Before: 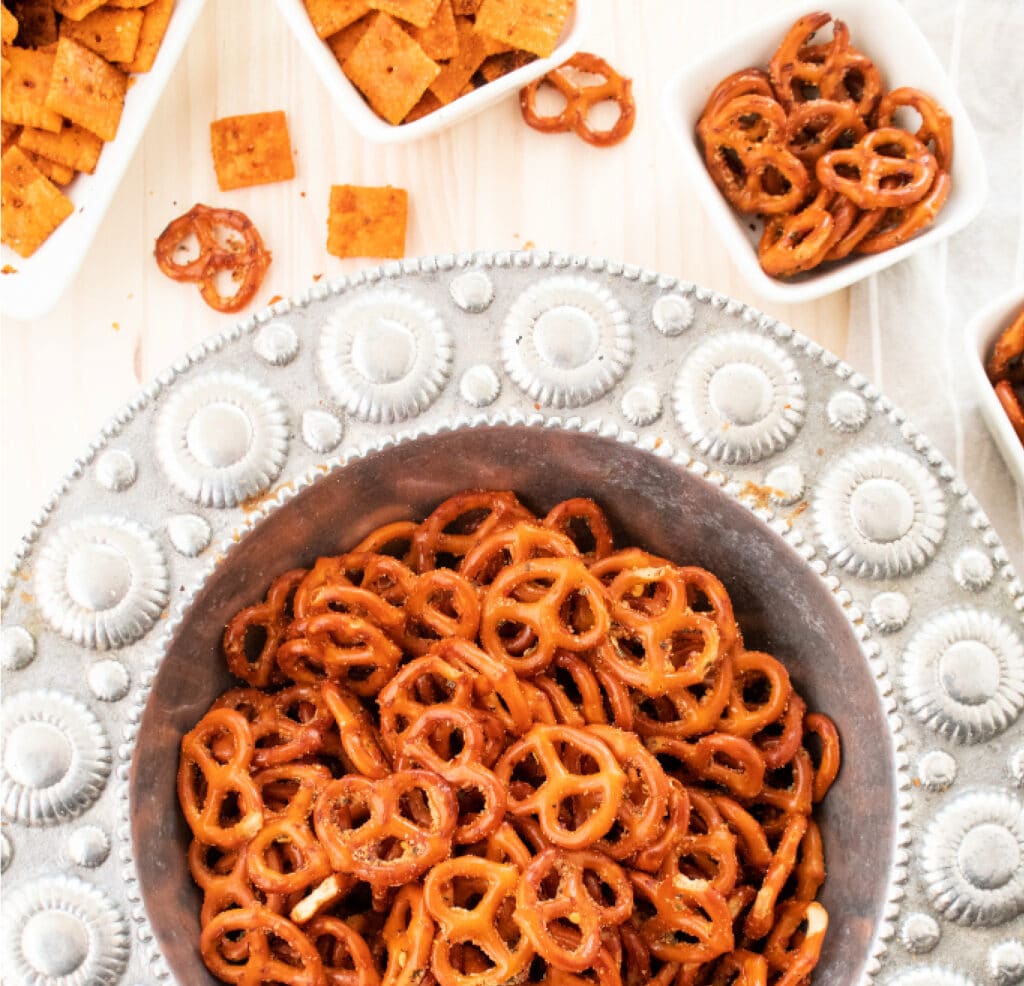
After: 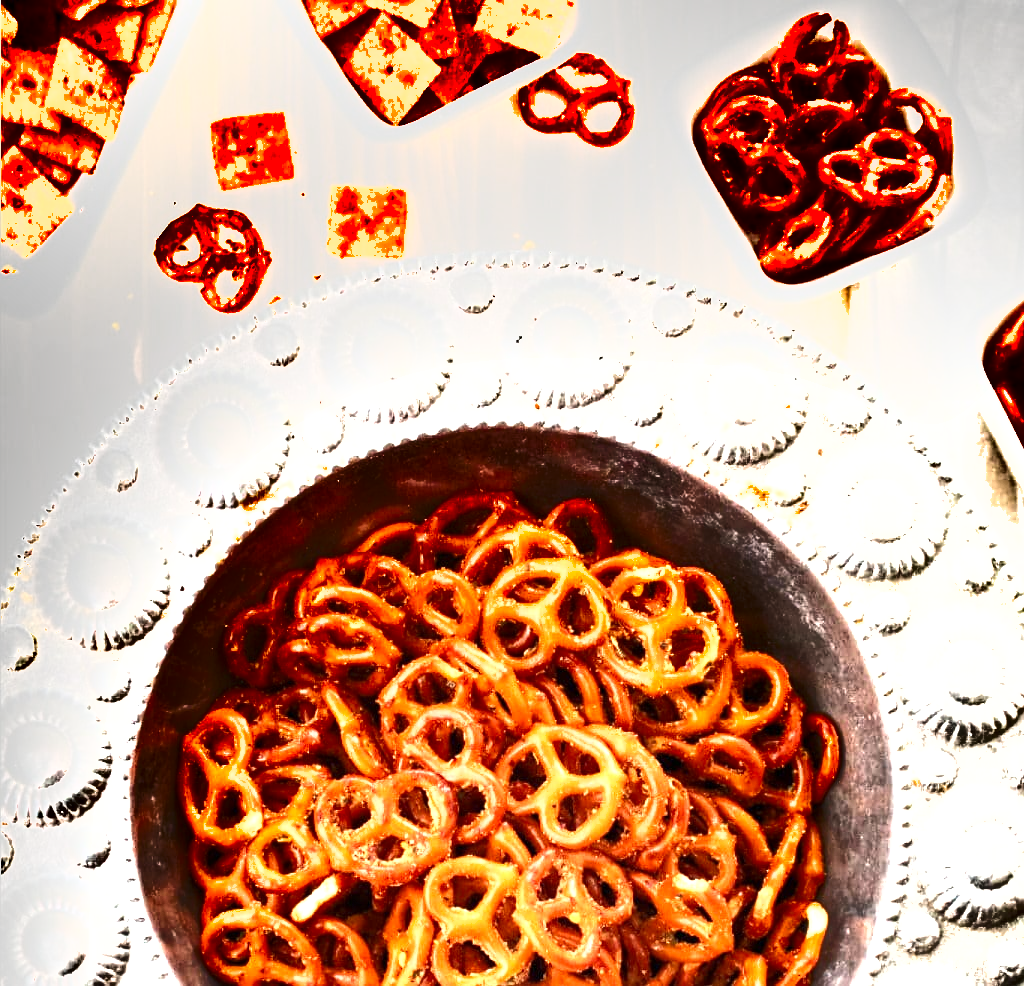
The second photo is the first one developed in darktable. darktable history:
exposure: black level correction 0, exposure 1 EV, compensate highlight preservation false
sharpen: amount 0.203
shadows and highlights: radius 172.16, shadows 27.62, white point adjustment 3.1, highlights -68.86, soften with gaussian
